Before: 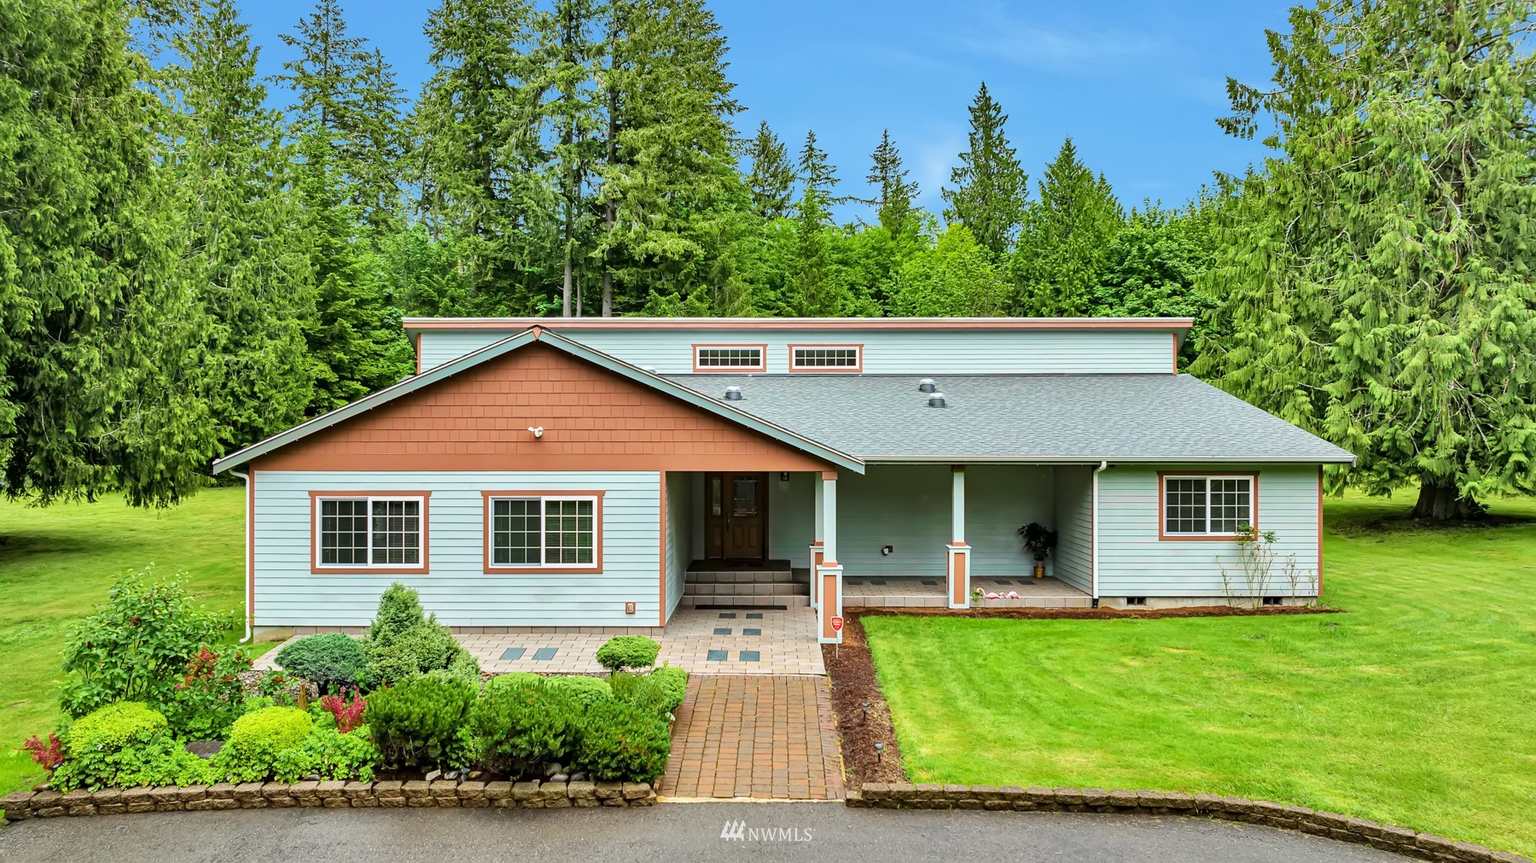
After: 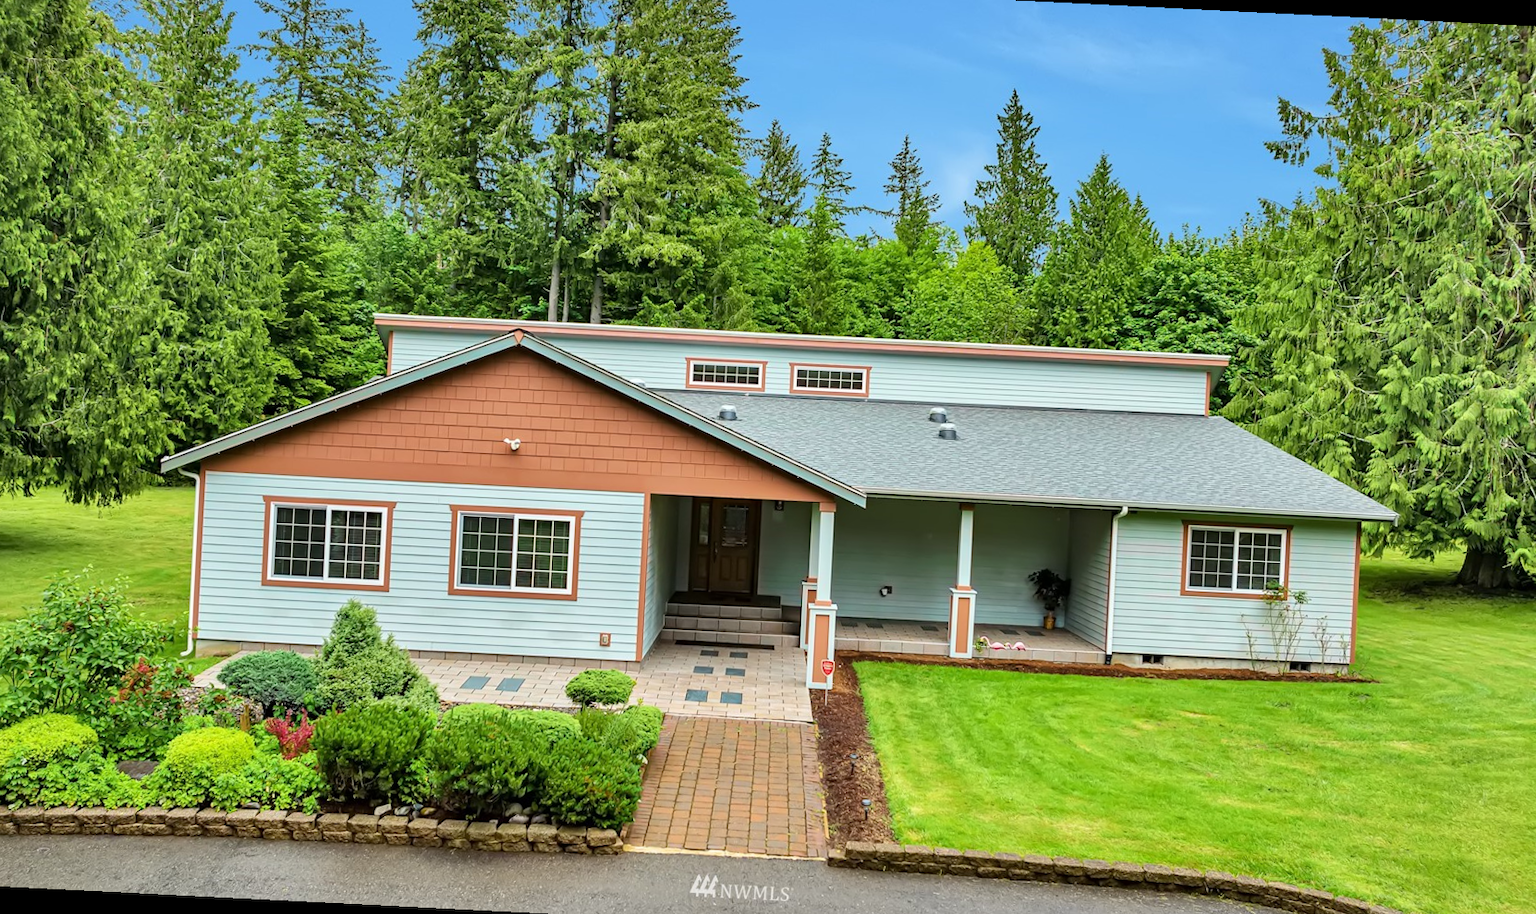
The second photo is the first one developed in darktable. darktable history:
crop and rotate: angle -2.85°, left 5.351%, top 5.197%, right 4.704%, bottom 4.734%
